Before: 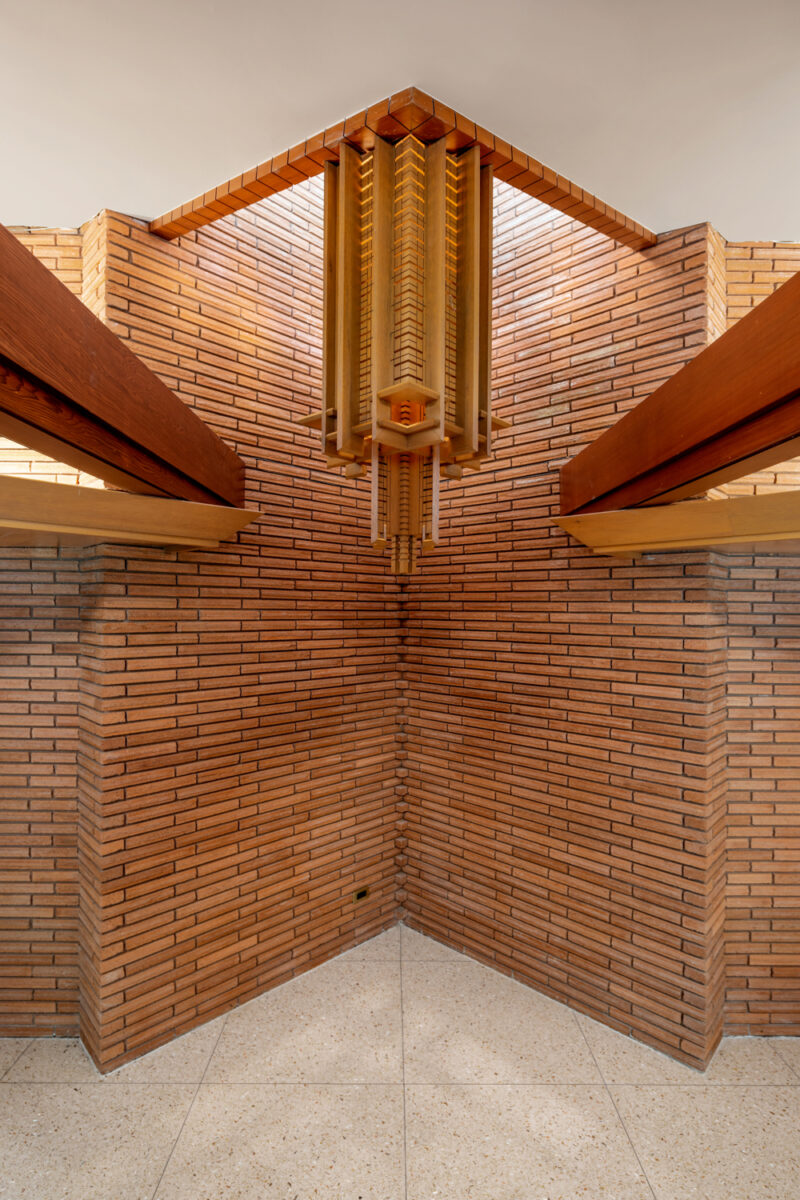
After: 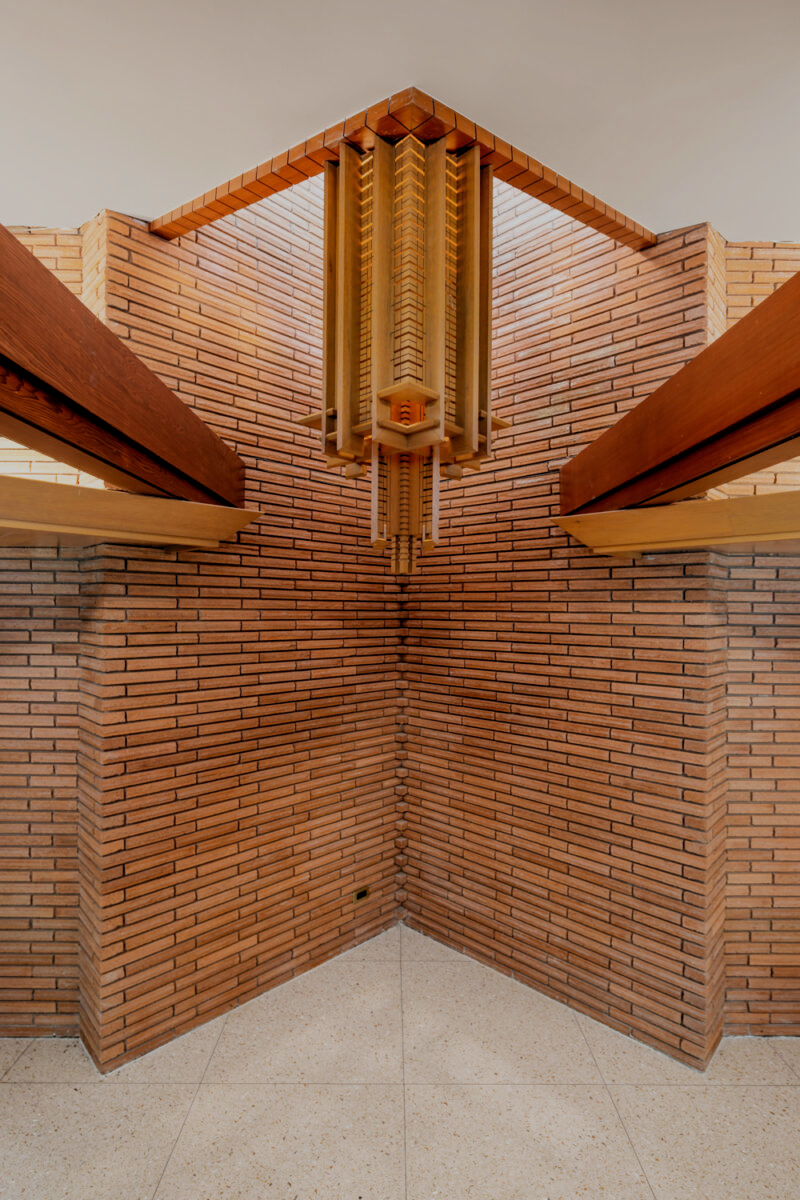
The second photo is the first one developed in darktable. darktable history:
filmic rgb: black relative exposure -6.96 EV, white relative exposure 5.59 EV, hardness 2.86
